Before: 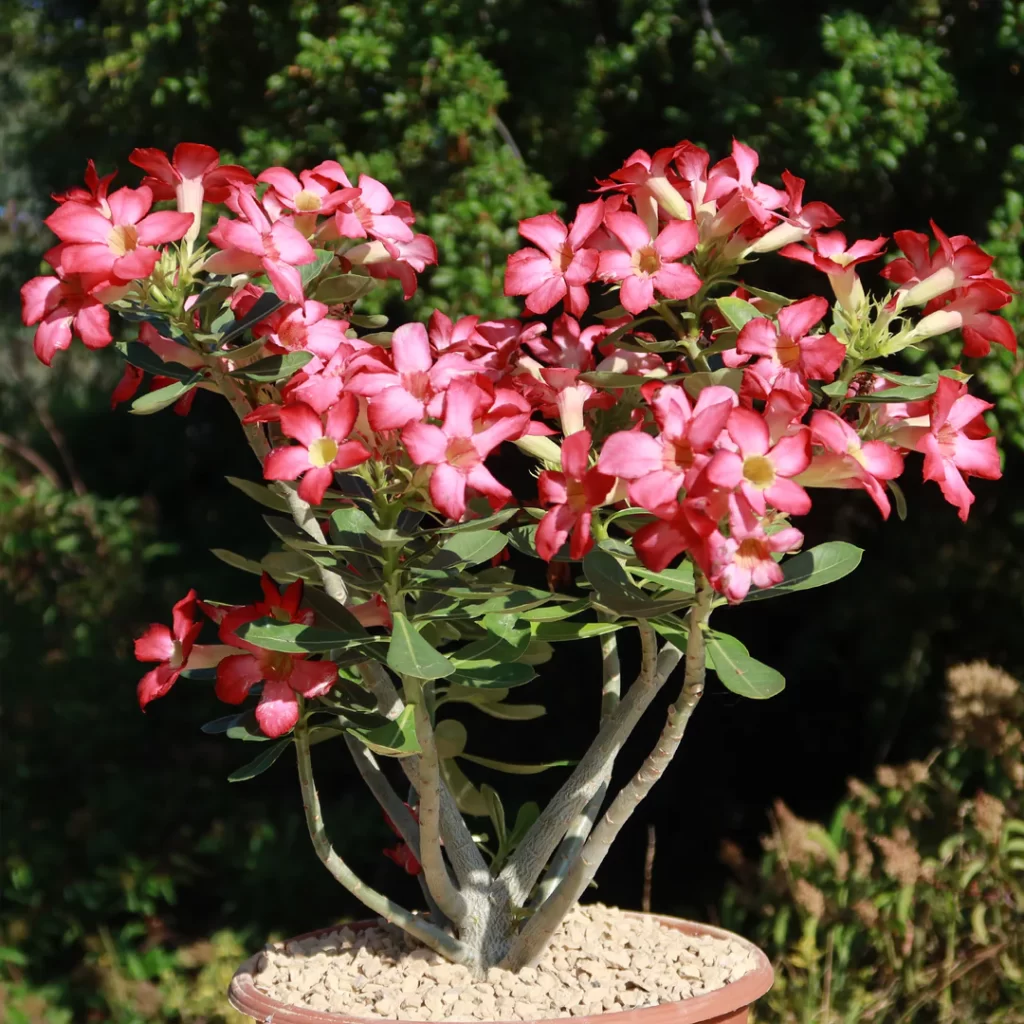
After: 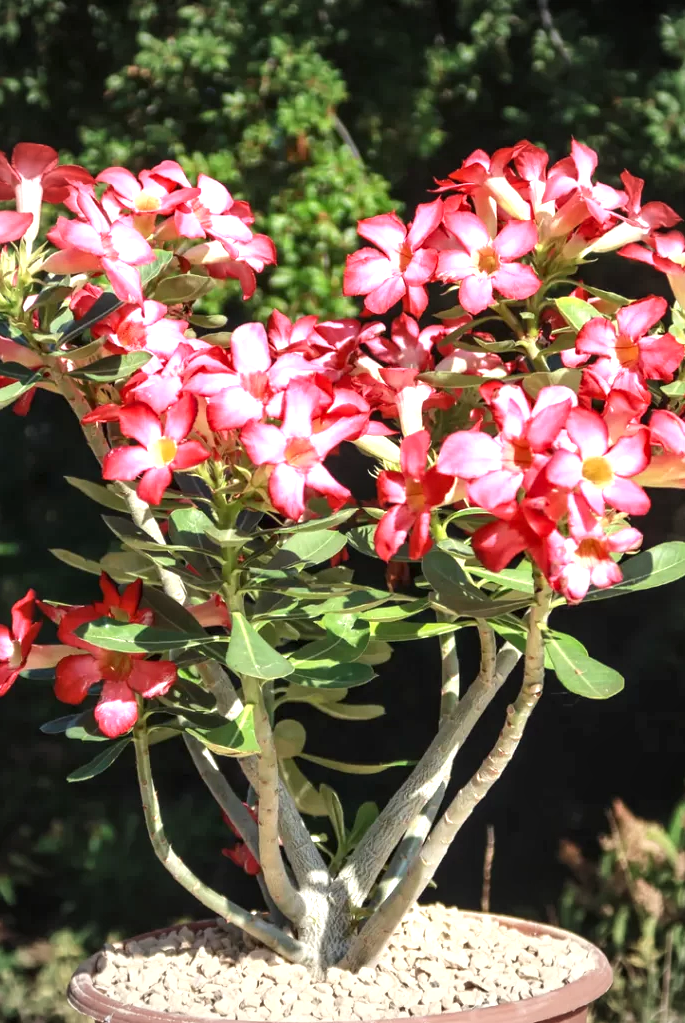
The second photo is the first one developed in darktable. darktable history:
crop and rotate: left 15.767%, right 17.331%
exposure: black level correction 0, exposure 1.024 EV, compensate highlight preservation false
vignetting: fall-off start 71.39%
local contrast: on, module defaults
tone equalizer: on, module defaults
